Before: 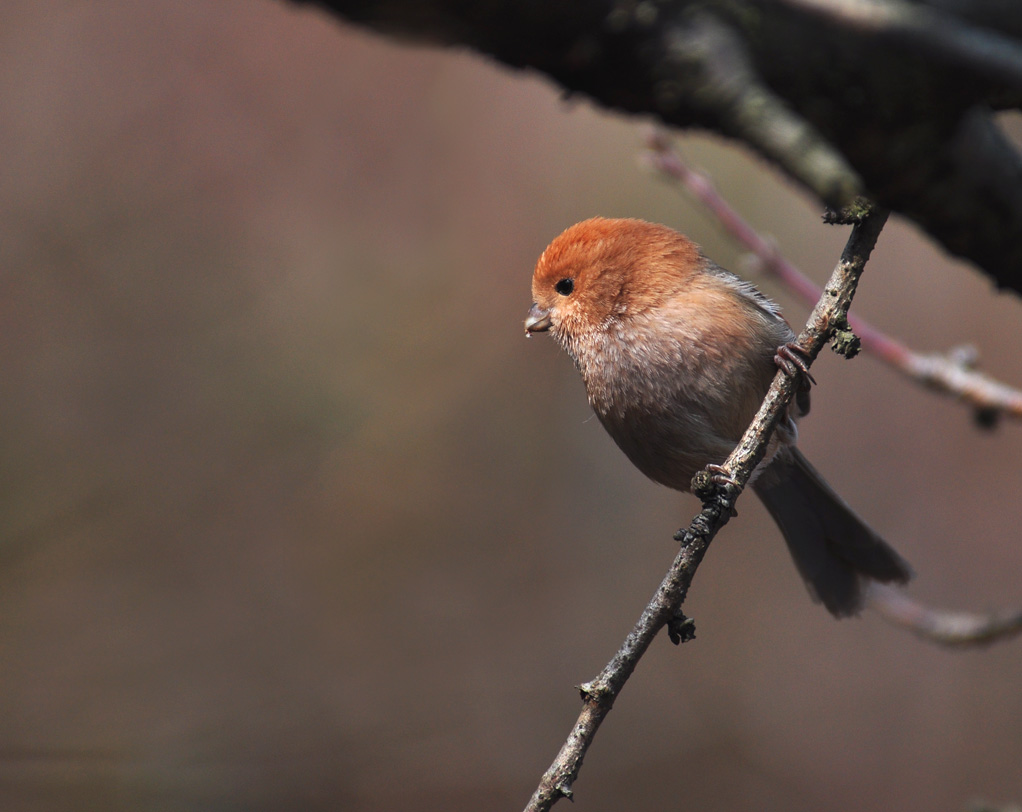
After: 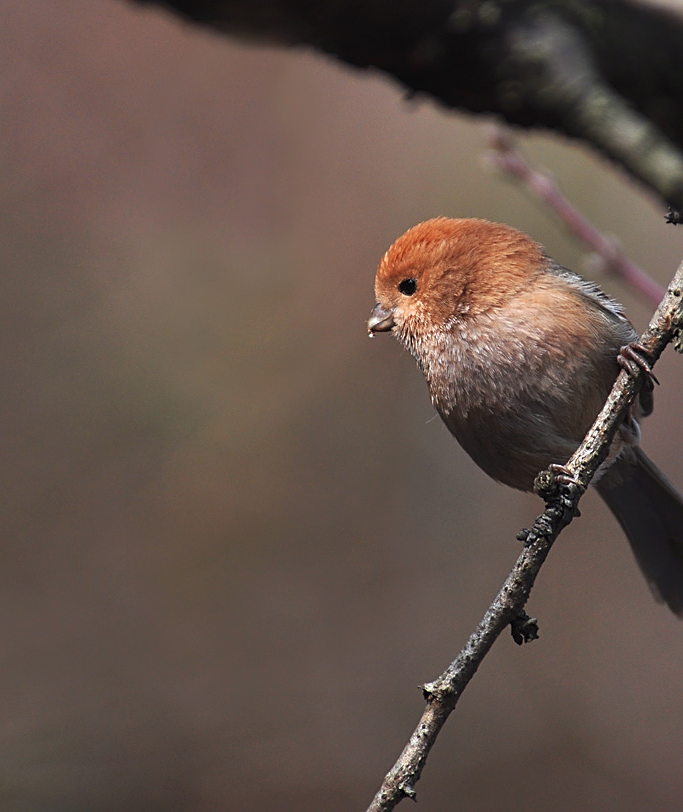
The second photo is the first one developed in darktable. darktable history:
contrast brightness saturation: contrast 0.006, saturation -0.068
crop: left 15.402%, right 17.745%
sharpen: on, module defaults
